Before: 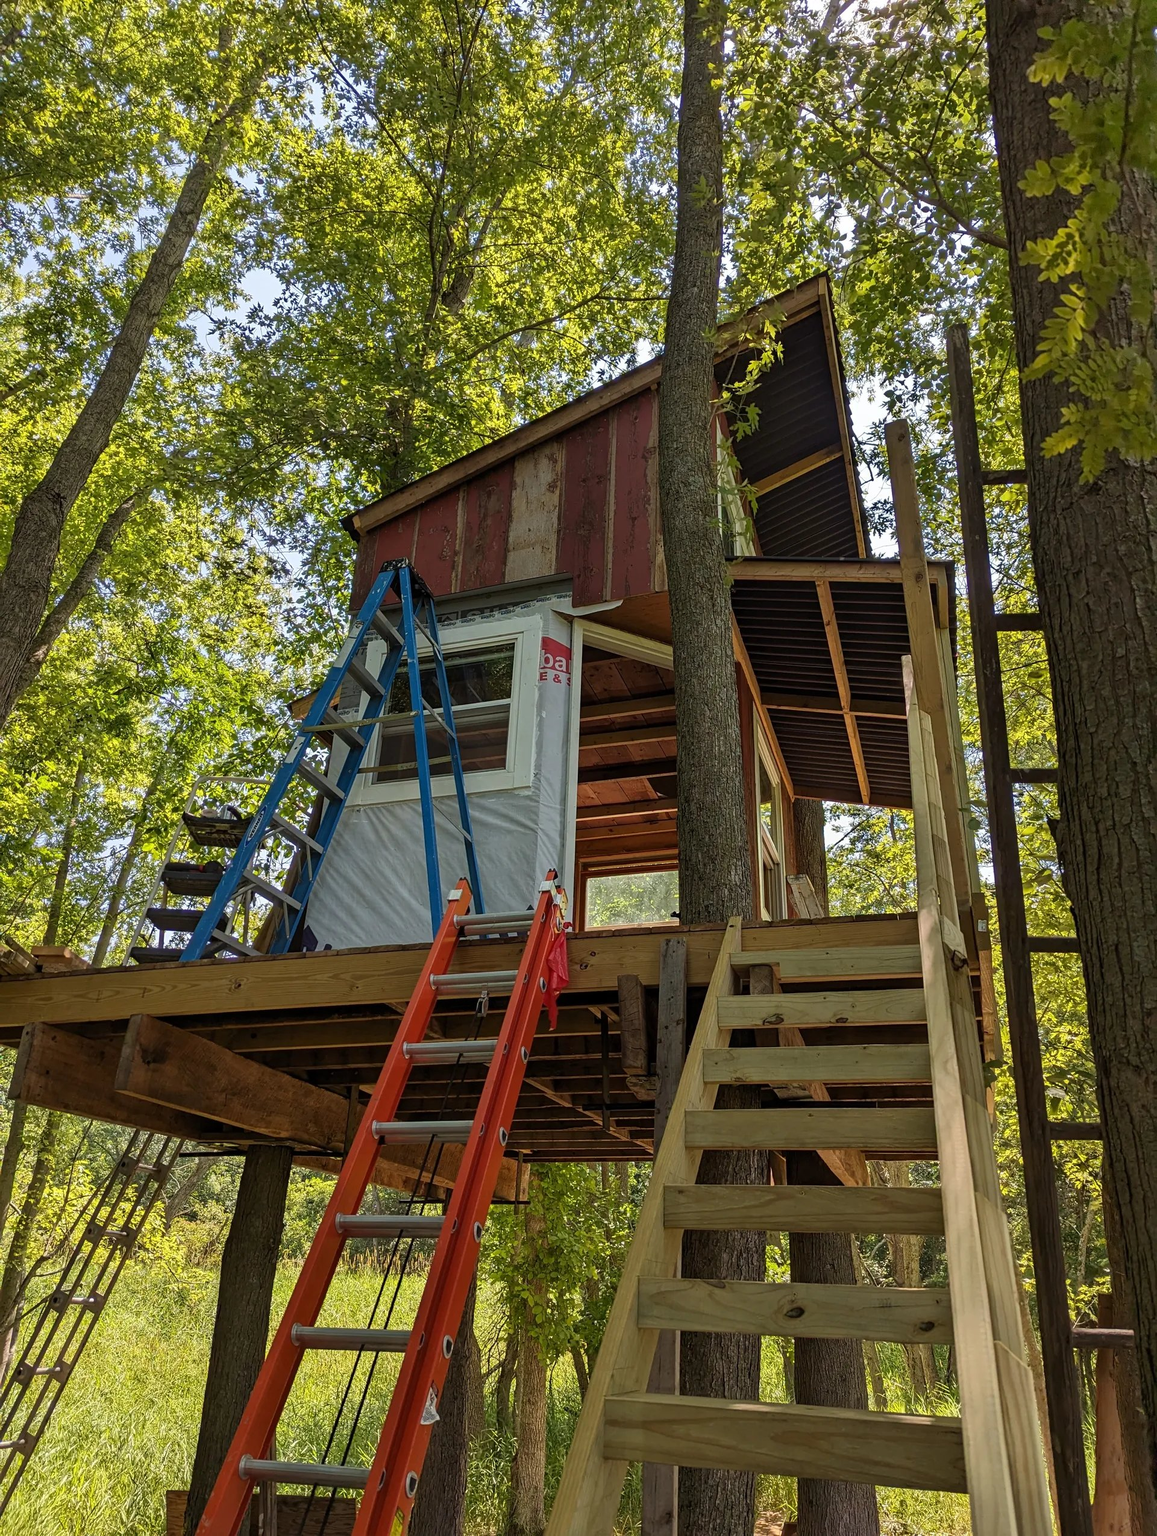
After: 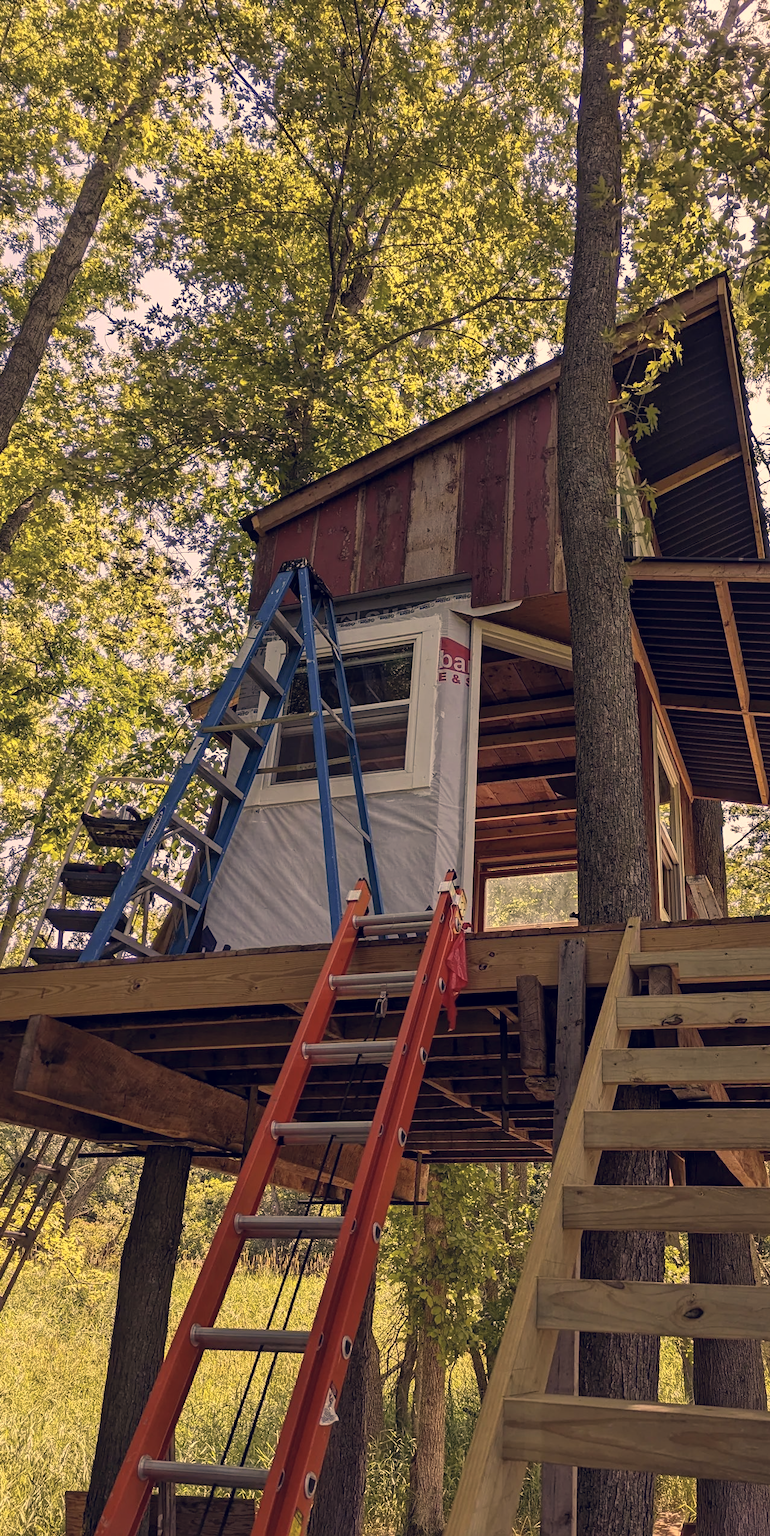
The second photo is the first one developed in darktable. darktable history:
color correction: highlights a* 19.59, highlights b* 27.49, shadows a* 3.46, shadows b* -17.28, saturation 0.73
crop and rotate: left 8.786%, right 24.548%
